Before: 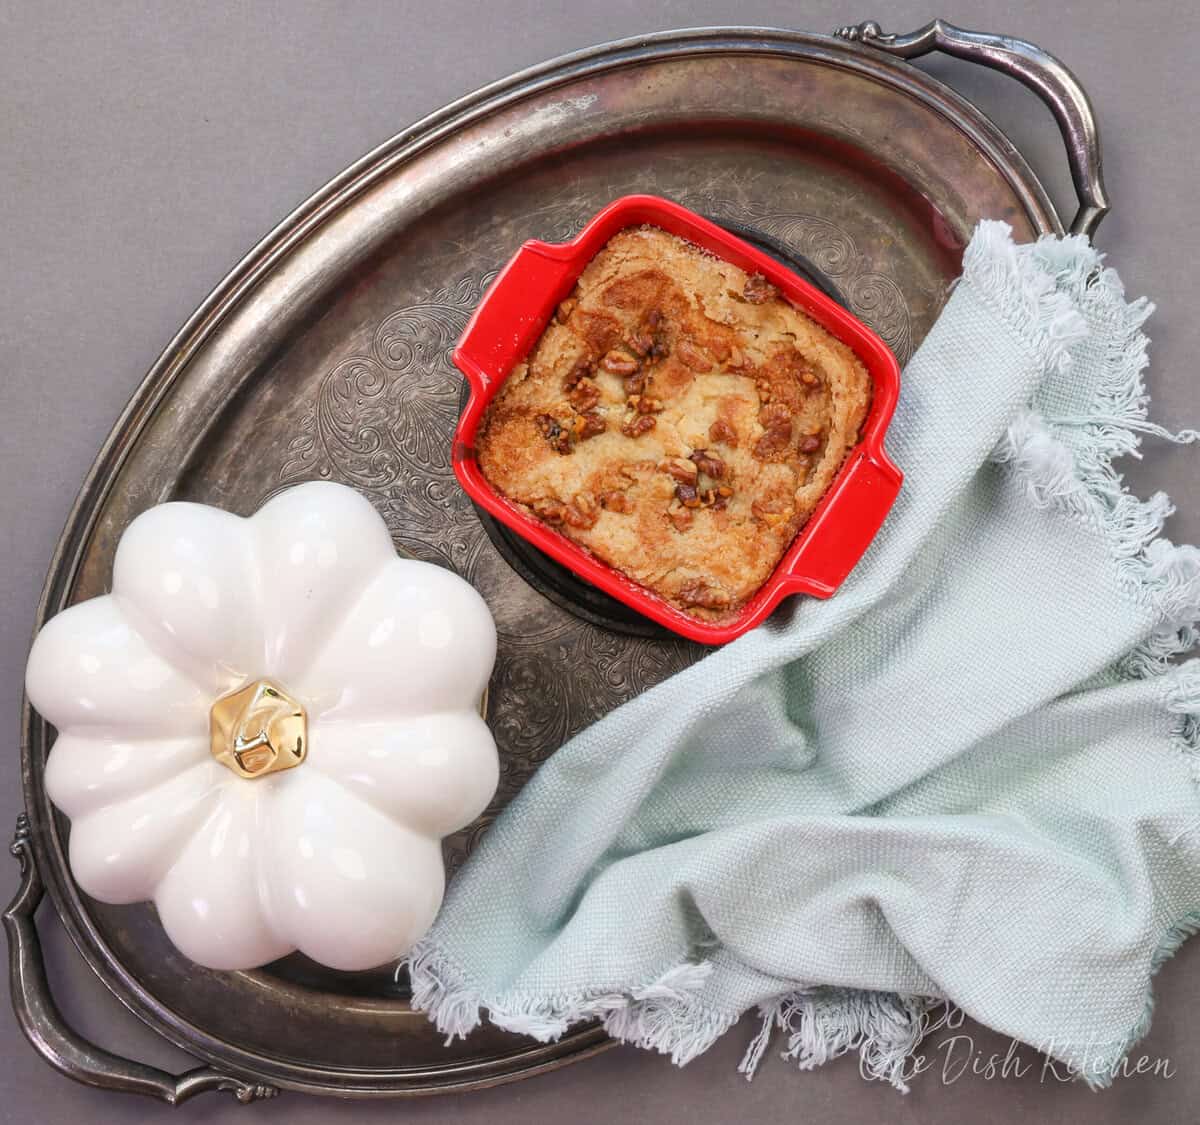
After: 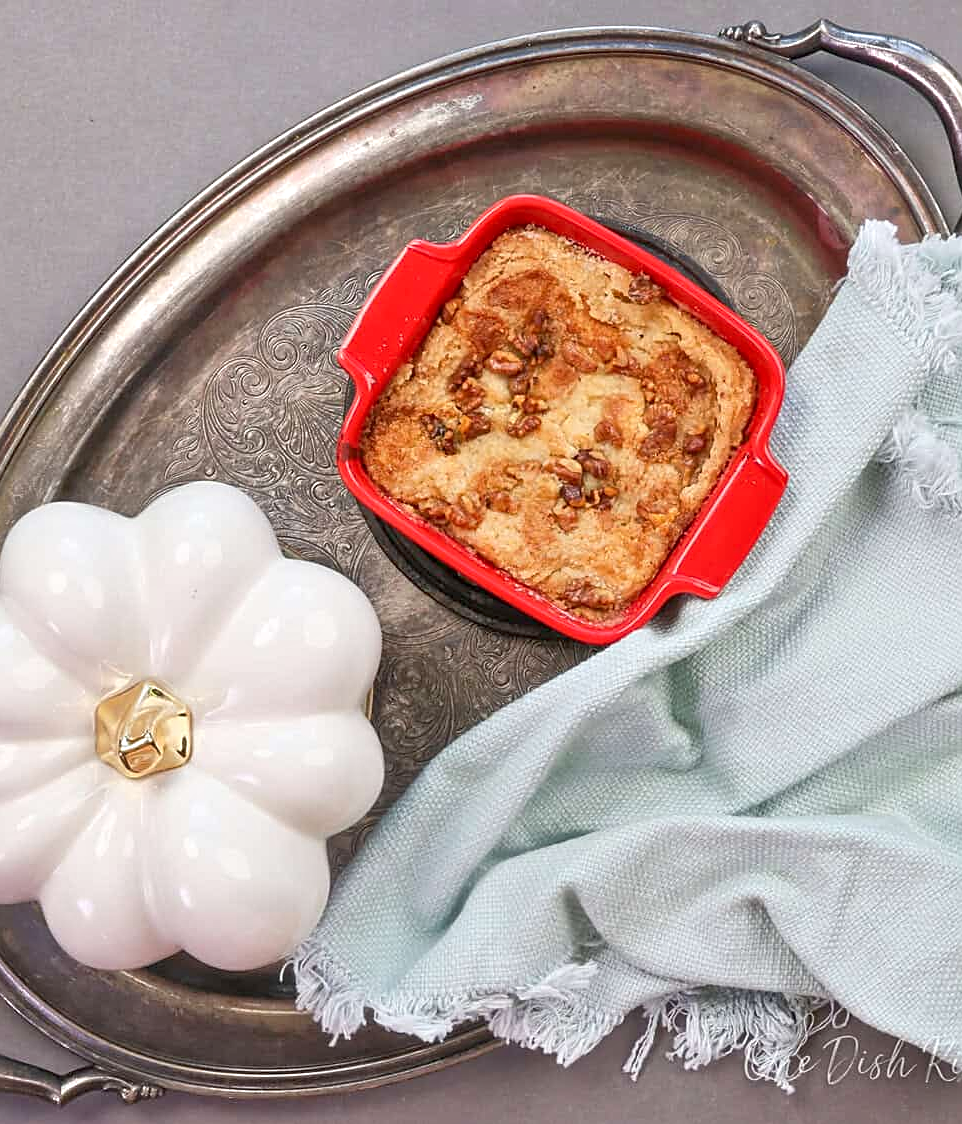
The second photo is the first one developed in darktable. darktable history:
sharpen: on, module defaults
local contrast: mode bilateral grid, contrast 28, coarseness 16, detail 115%, midtone range 0.2
tone equalizer: -8 EV 1 EV, -7 EV 1 EV, -6 EV 1 EV, -5 EV 1 EV, -4 EV 1 EV, -3 EV 0.75 EV, -2 EV 0.5 EV, -1 EV 0.25 EV
crop and rotate: left 9.597%, right 10.195%
